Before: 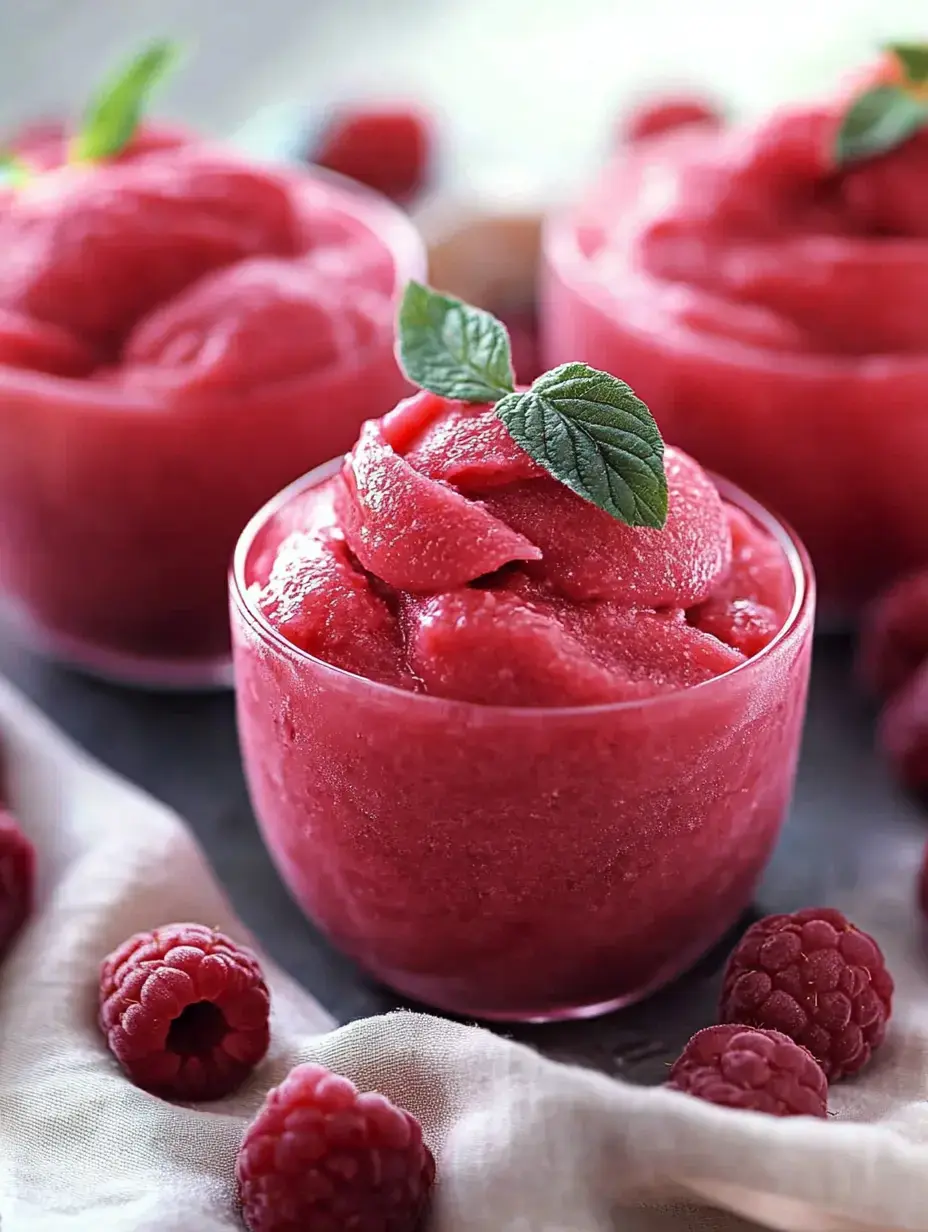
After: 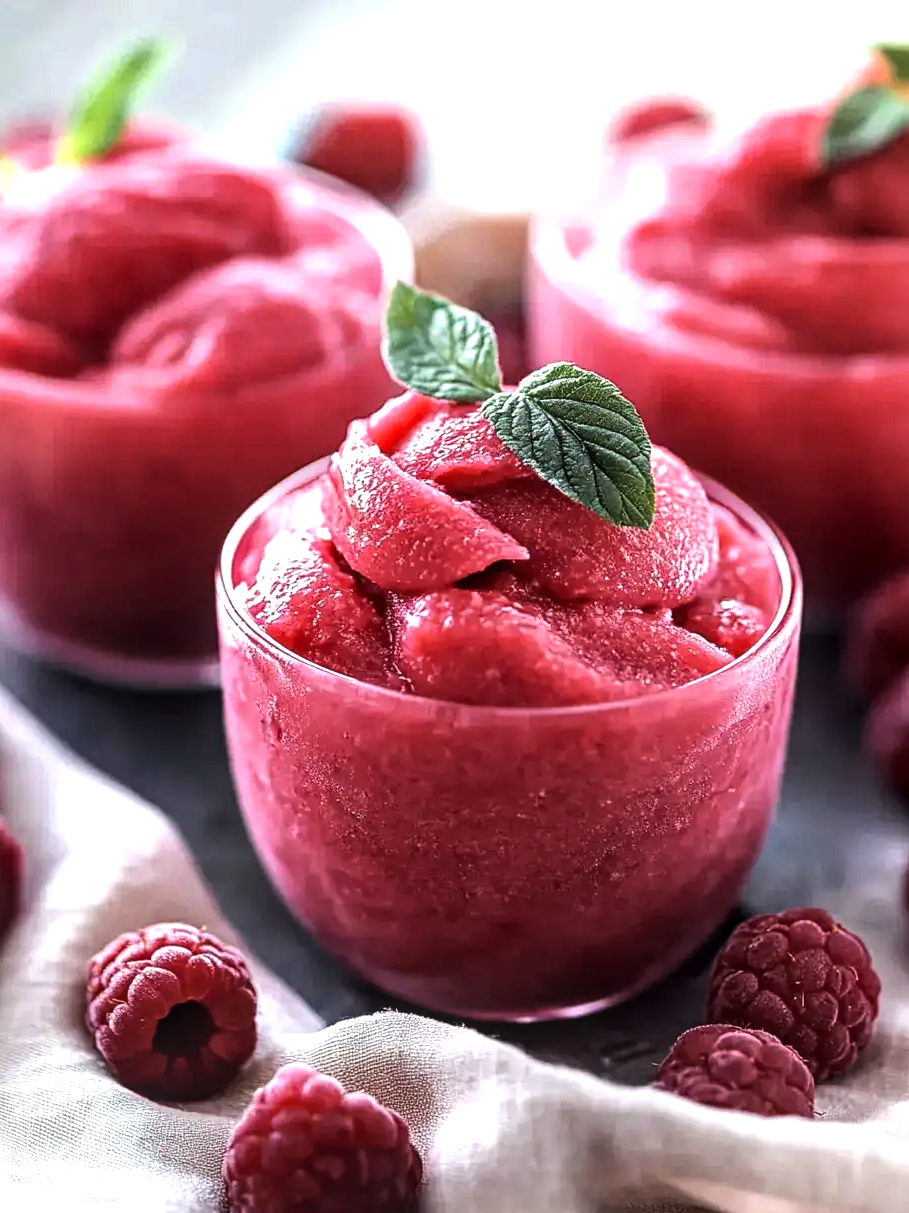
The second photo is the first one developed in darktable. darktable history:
crop and rotate: left 1.489%, right 0.506%, bottom 1.493%
tone equalizer: -8 EV -0.752 EV, -7 EV -0.73 EV, -6 EV -0.568 EV, -5 EV -0.376 EV, -3 EV 0.366 EV, -2 EV 0.6 EV, -1 EV 0.68 EV, +0 EV 0.722 EV, edges refinement/feathering 500, mask exposure compensation -1.57 EV, preserve details no
local contrast: on, module defaults
